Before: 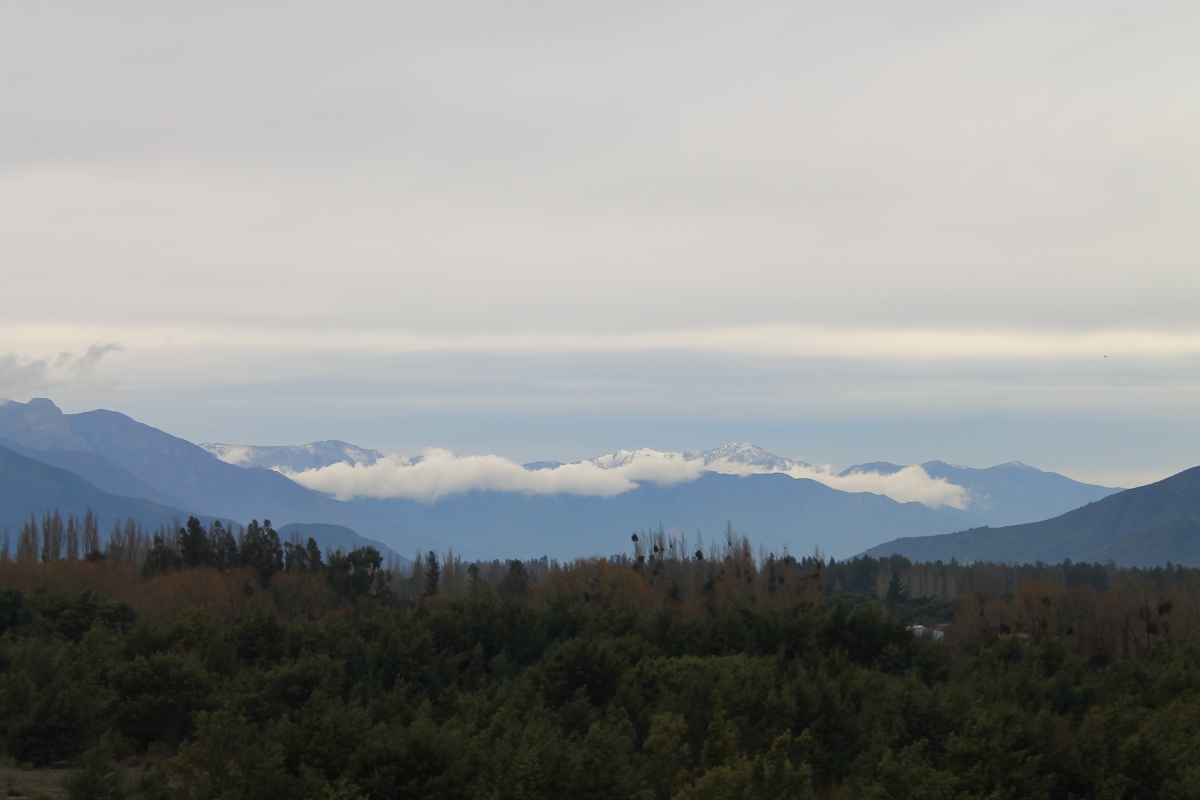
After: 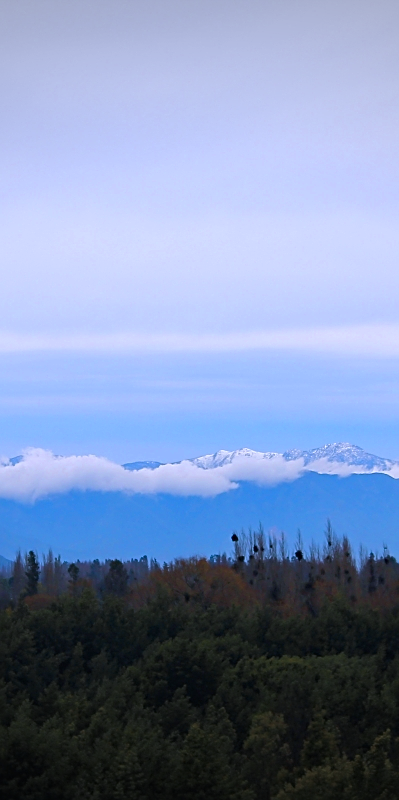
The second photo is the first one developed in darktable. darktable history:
velvia: on, module defaults
sharpen: on, module defaults
local contrast: mode bilateral grid, contrast 15, coarseness 36, detail 105%, midtone range 0.2
haze removal: compatibility mode true, adaptive false
color zones: curves: ch0 [(0.004, 0.305) (0.261, 0.623) (0.389, 0.399) (0.708, 0.571) (0.947, 0.34)]; ch1 [(0.025, 0.645) (0.229, 0.584) (0.326, 0.551) (0.484, 0.262) (0.757, 0.643)]
vignetting: fall-off radius 100%, width/height ratio 1.337
color calibration: illuminant as shot in camera, x 0.379, y 0.396, temperature 4138.76 K
crop: left 33.36%, right 33.36%
